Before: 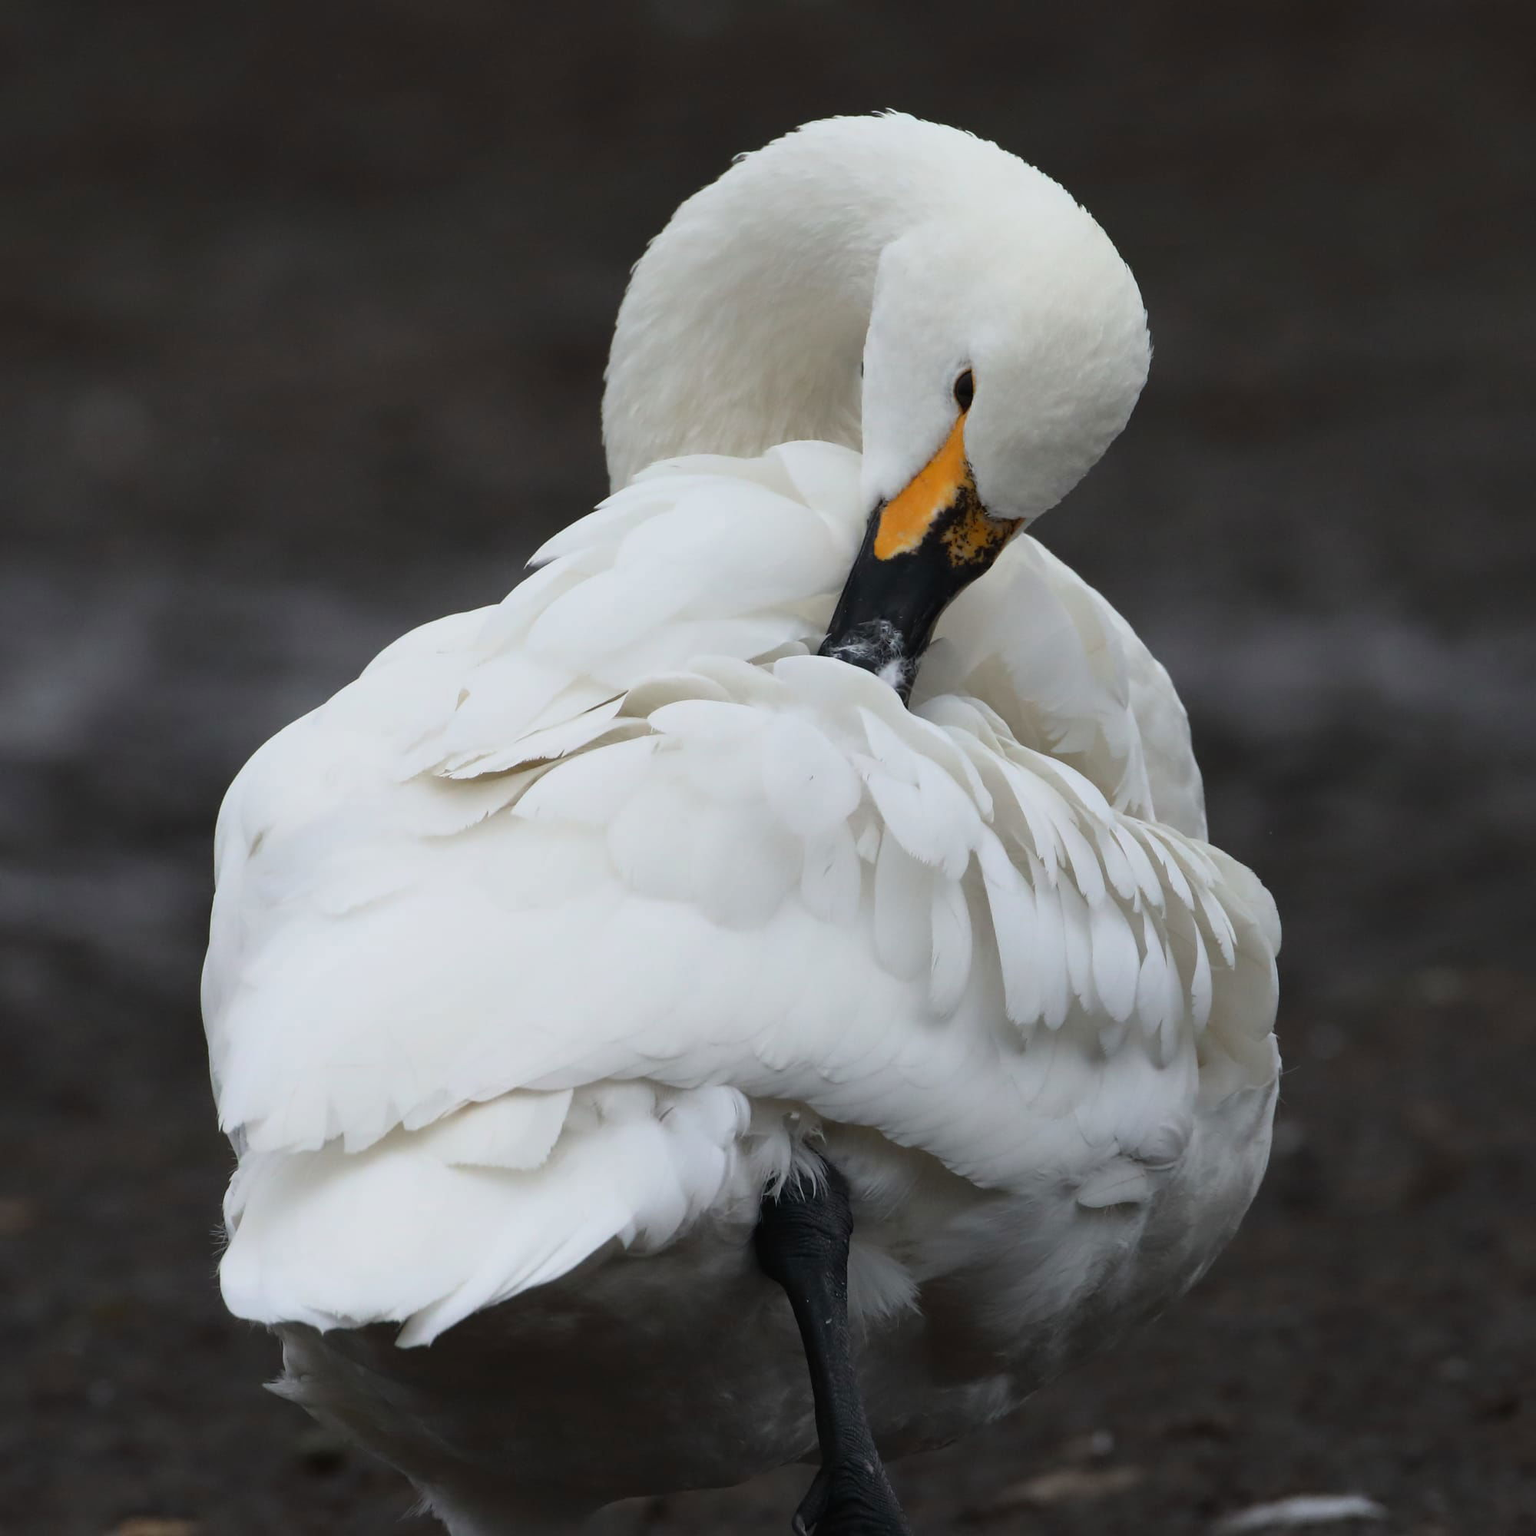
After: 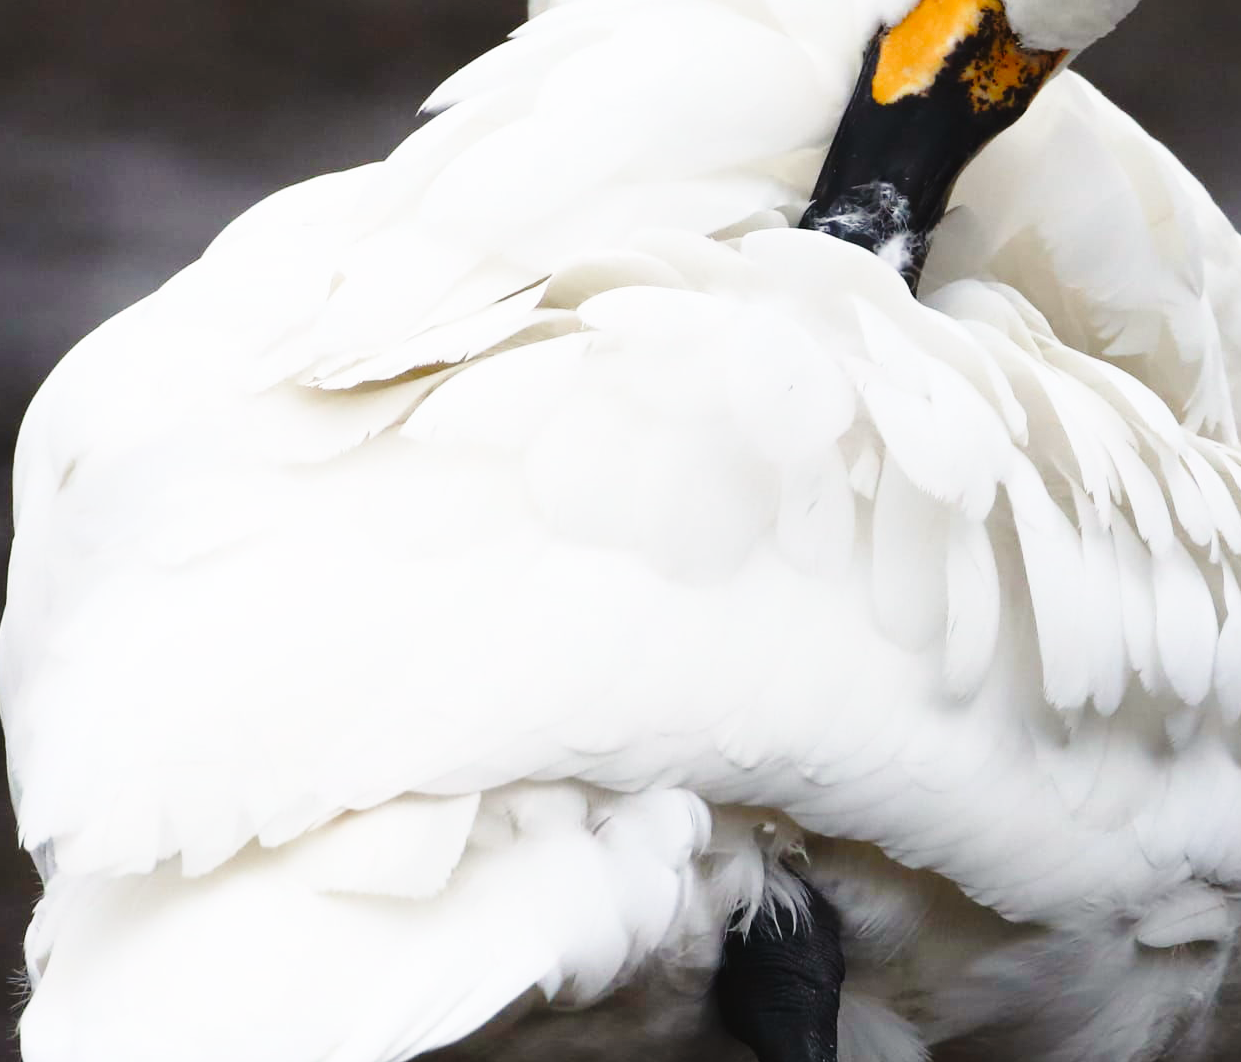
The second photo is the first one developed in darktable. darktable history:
base curve: curves: ch0 [(0, 0) (0.028, 0.03) (0.121, 0.232) (0.46, 0.748) (0.859, 0.968) (1, 1)], preserve colors none
color balance rgb: shadows lift › chroma 1%, shadows lift › hue 28.8°, power › hue 60°, highlights gain › chroma 1%, highlights gain › hue 60°, global offset › luminance 0.25%, perceptual saturation grading › highlights -20%, perceptual saturation grading › shadows 20%, perceptual brilliance grading › highlights 10%, perceptual brilliance grading › shadows -5%, global vibrance 19.67%
crop: left 13.312%, top 31.28%, right 24.627%, bottom 15.582%
